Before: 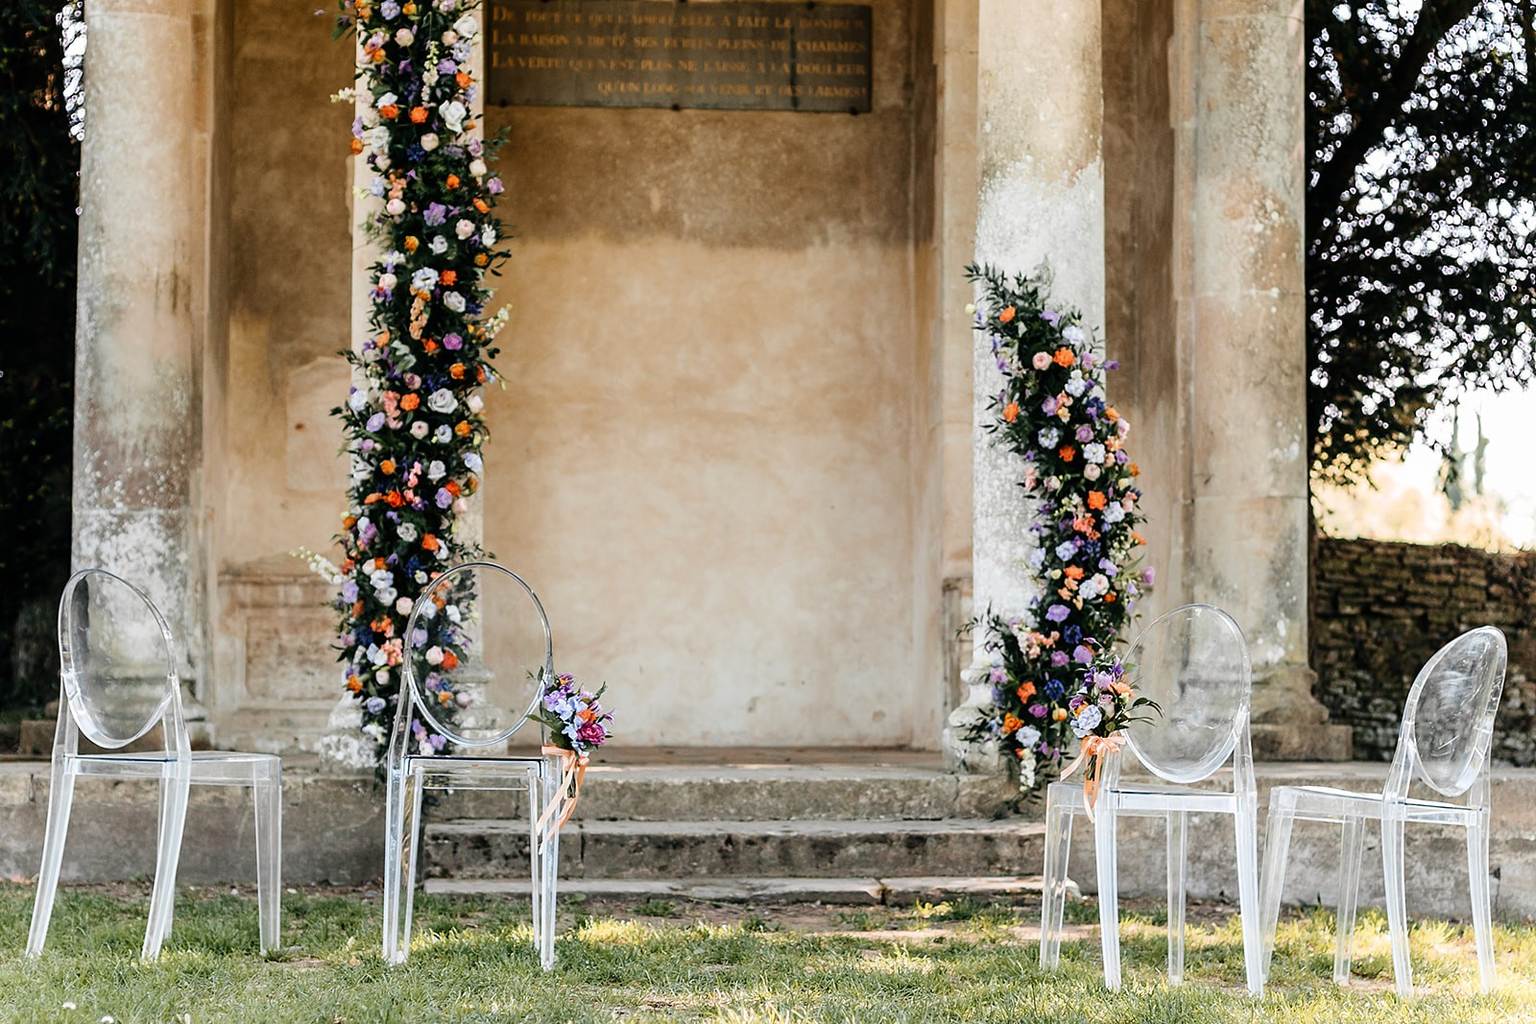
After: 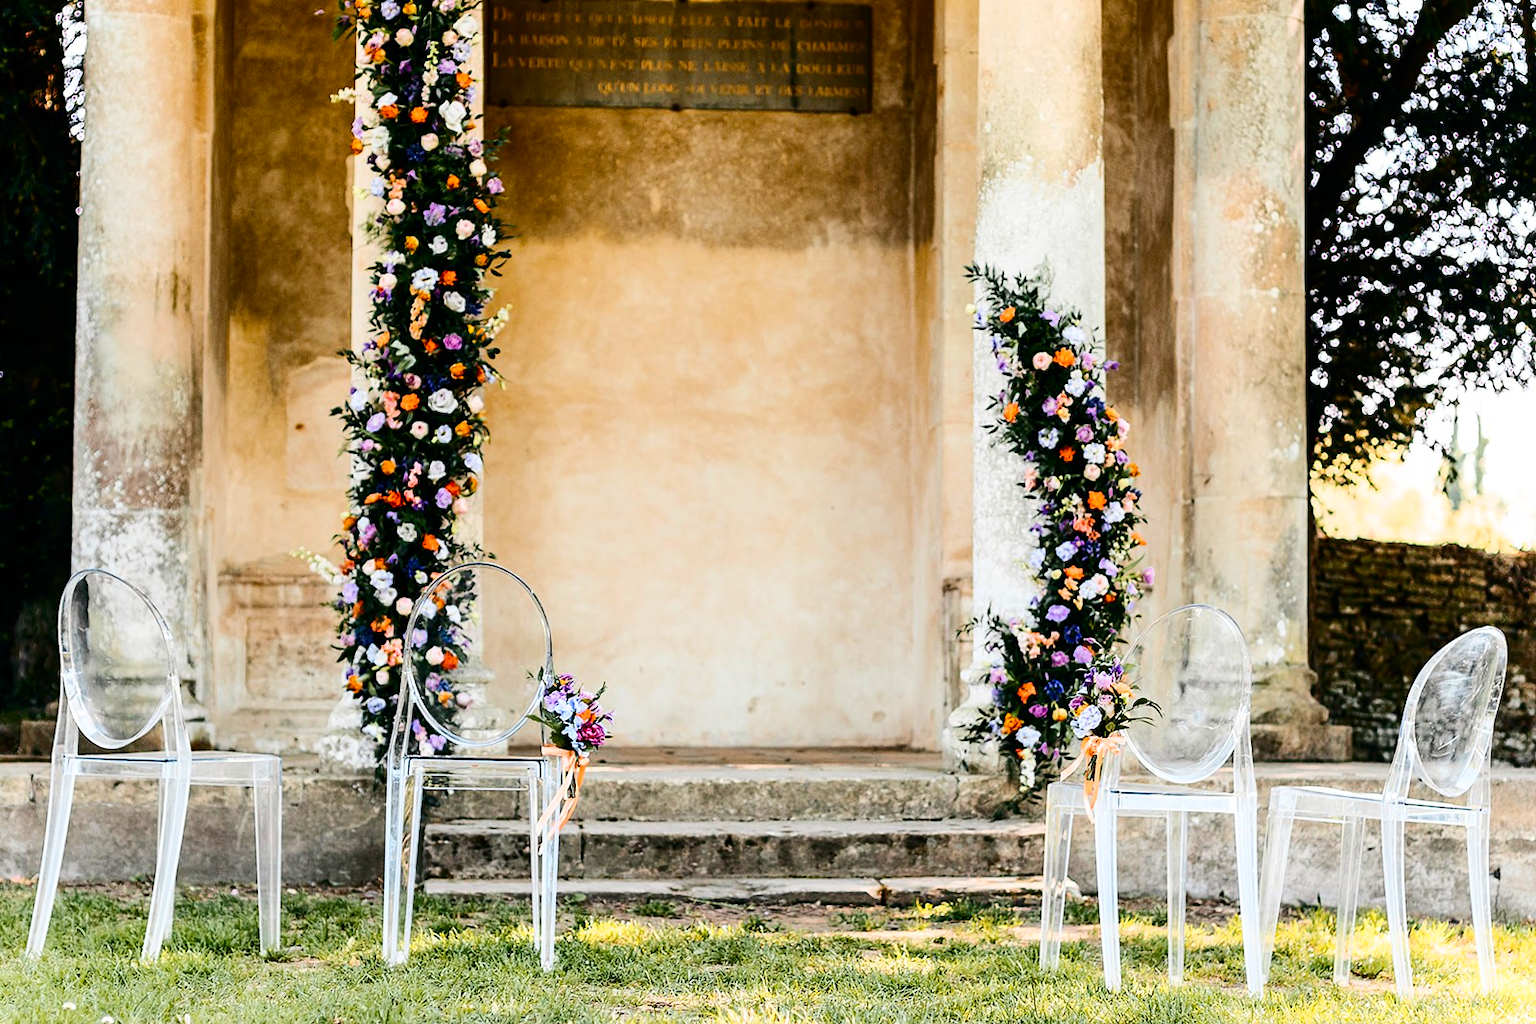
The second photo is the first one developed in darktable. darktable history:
color balance rgb: perceptual saturation grading › global saturation 25%, perceptual brilliance grading › mid-tones 10%, perceptual brilliance grading › shadows 15%, global vibrance 20%
contrast brightness saturation: contrast 0.28
